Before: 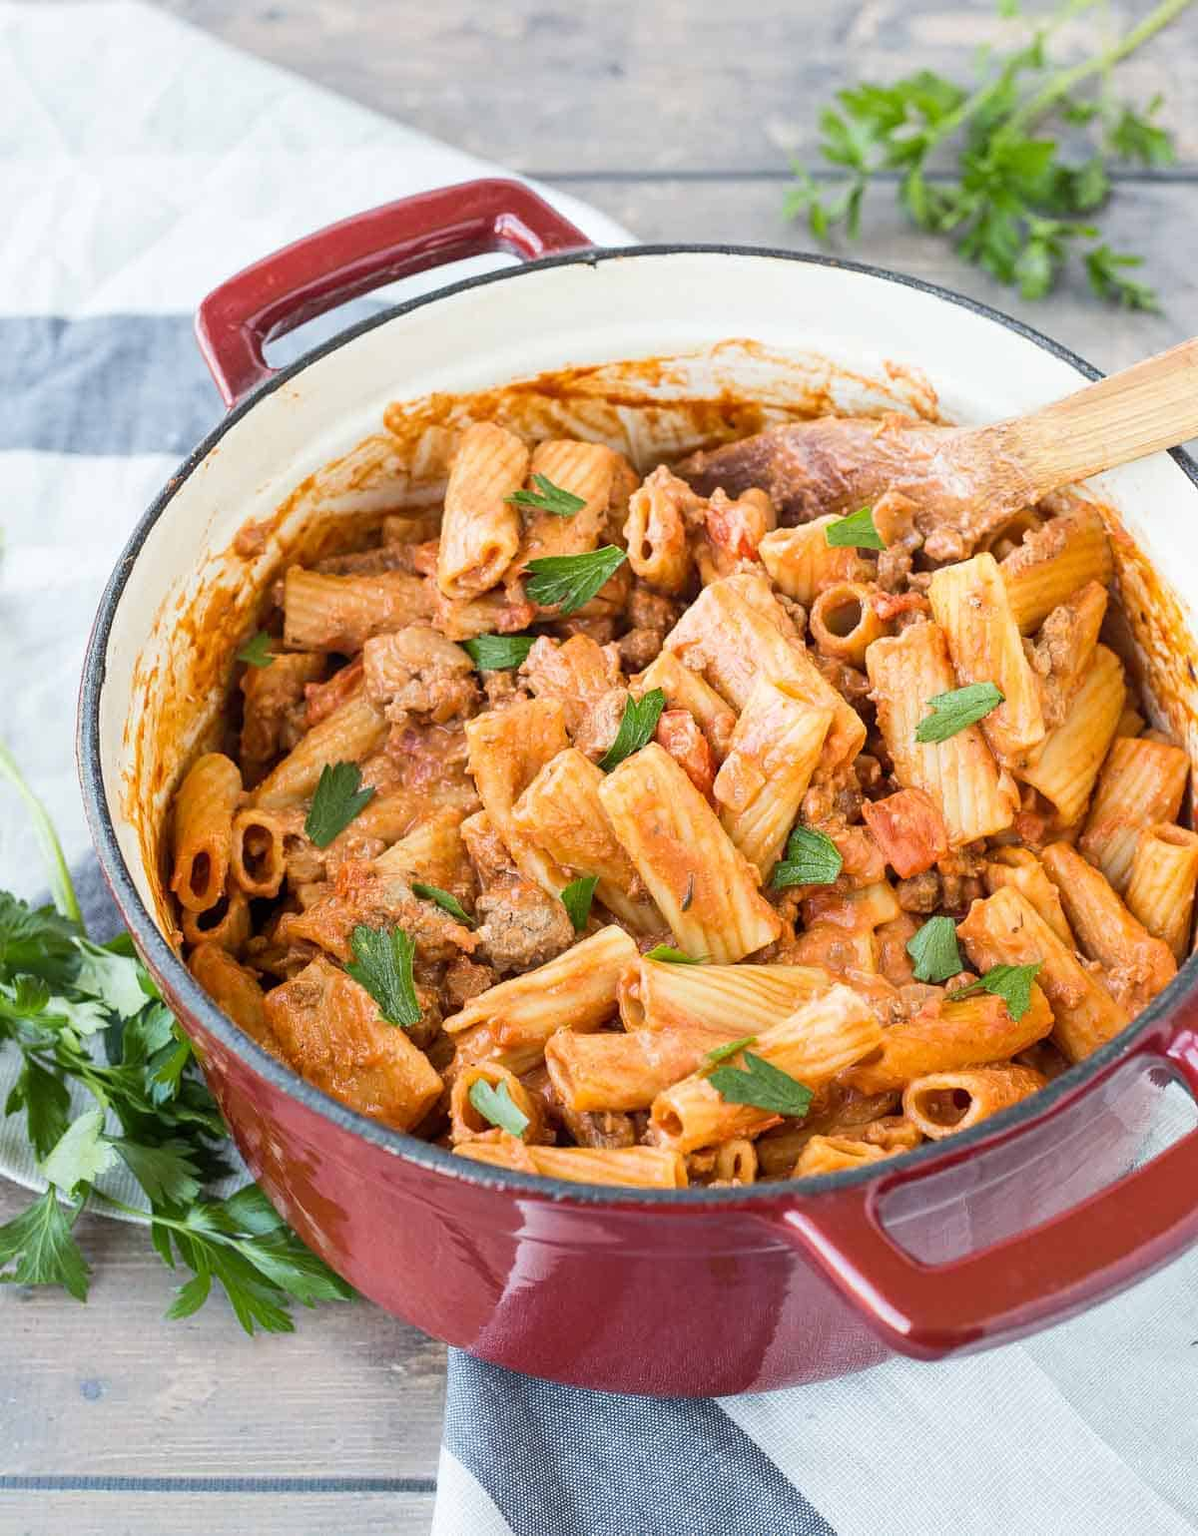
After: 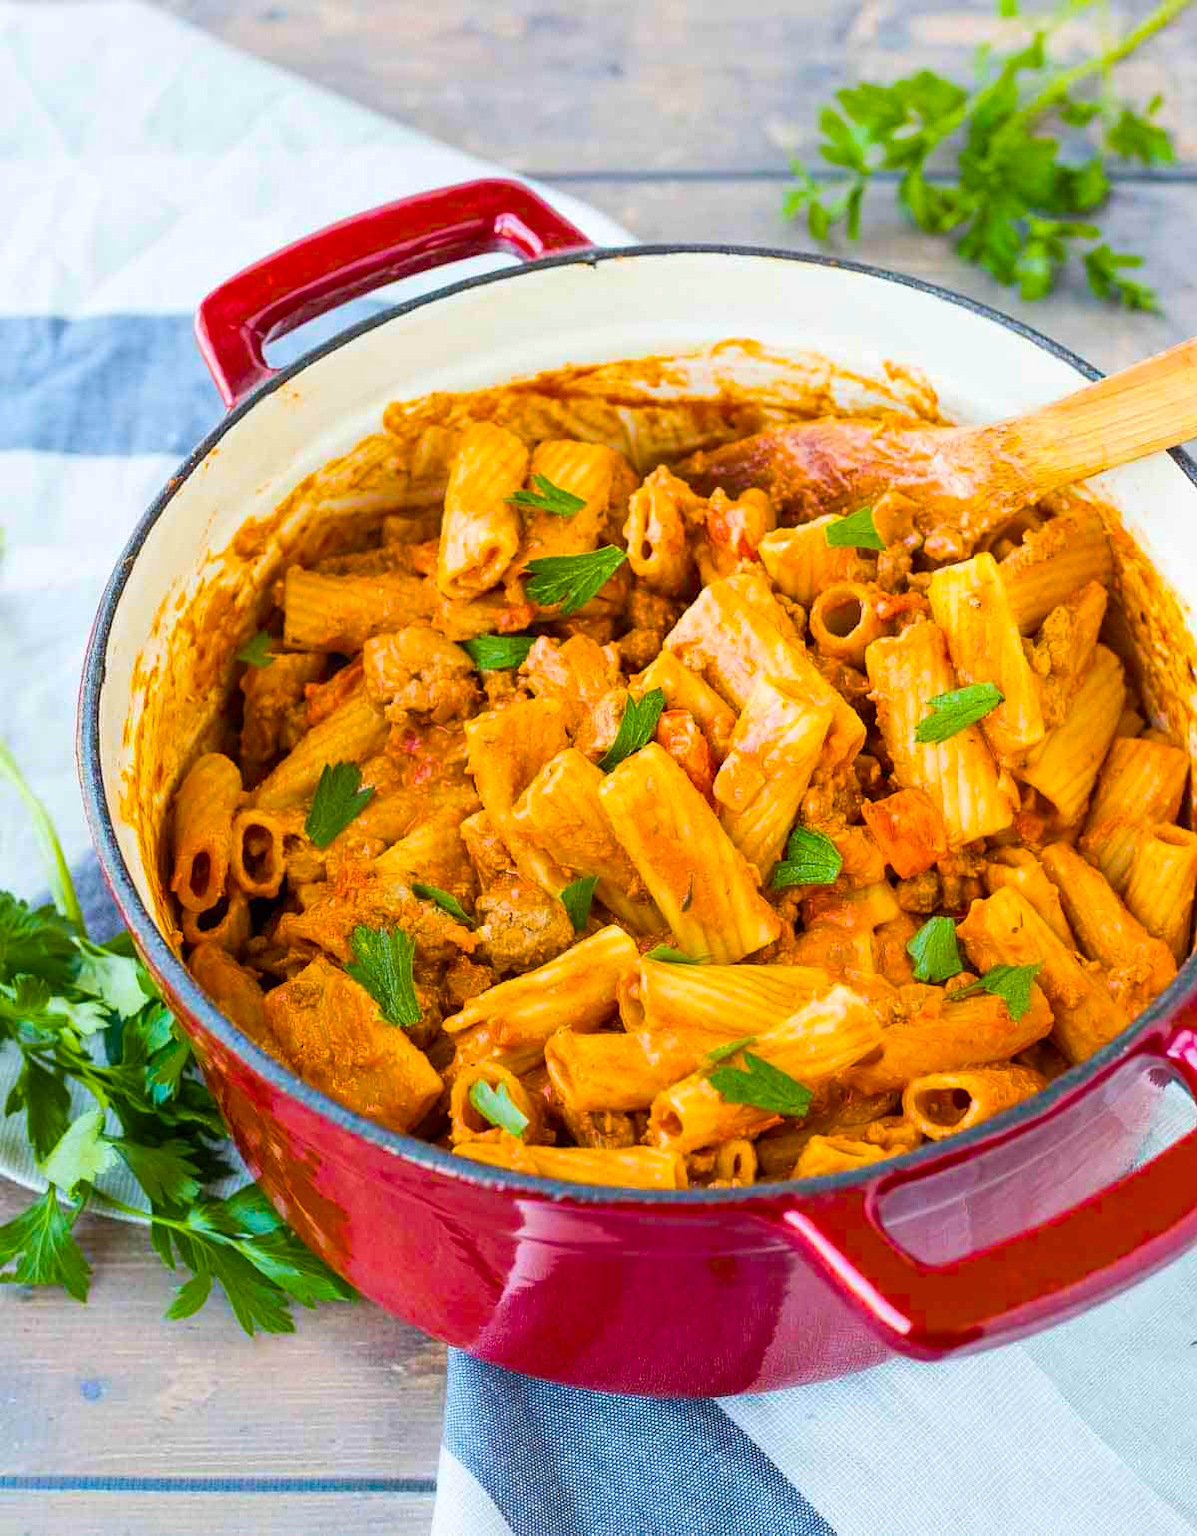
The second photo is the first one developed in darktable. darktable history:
color balance rgb: linear chroma grading › global chroma 22.649%, perceptual saturation grading › global saturation 30.868%, global vibrance 50.605%
